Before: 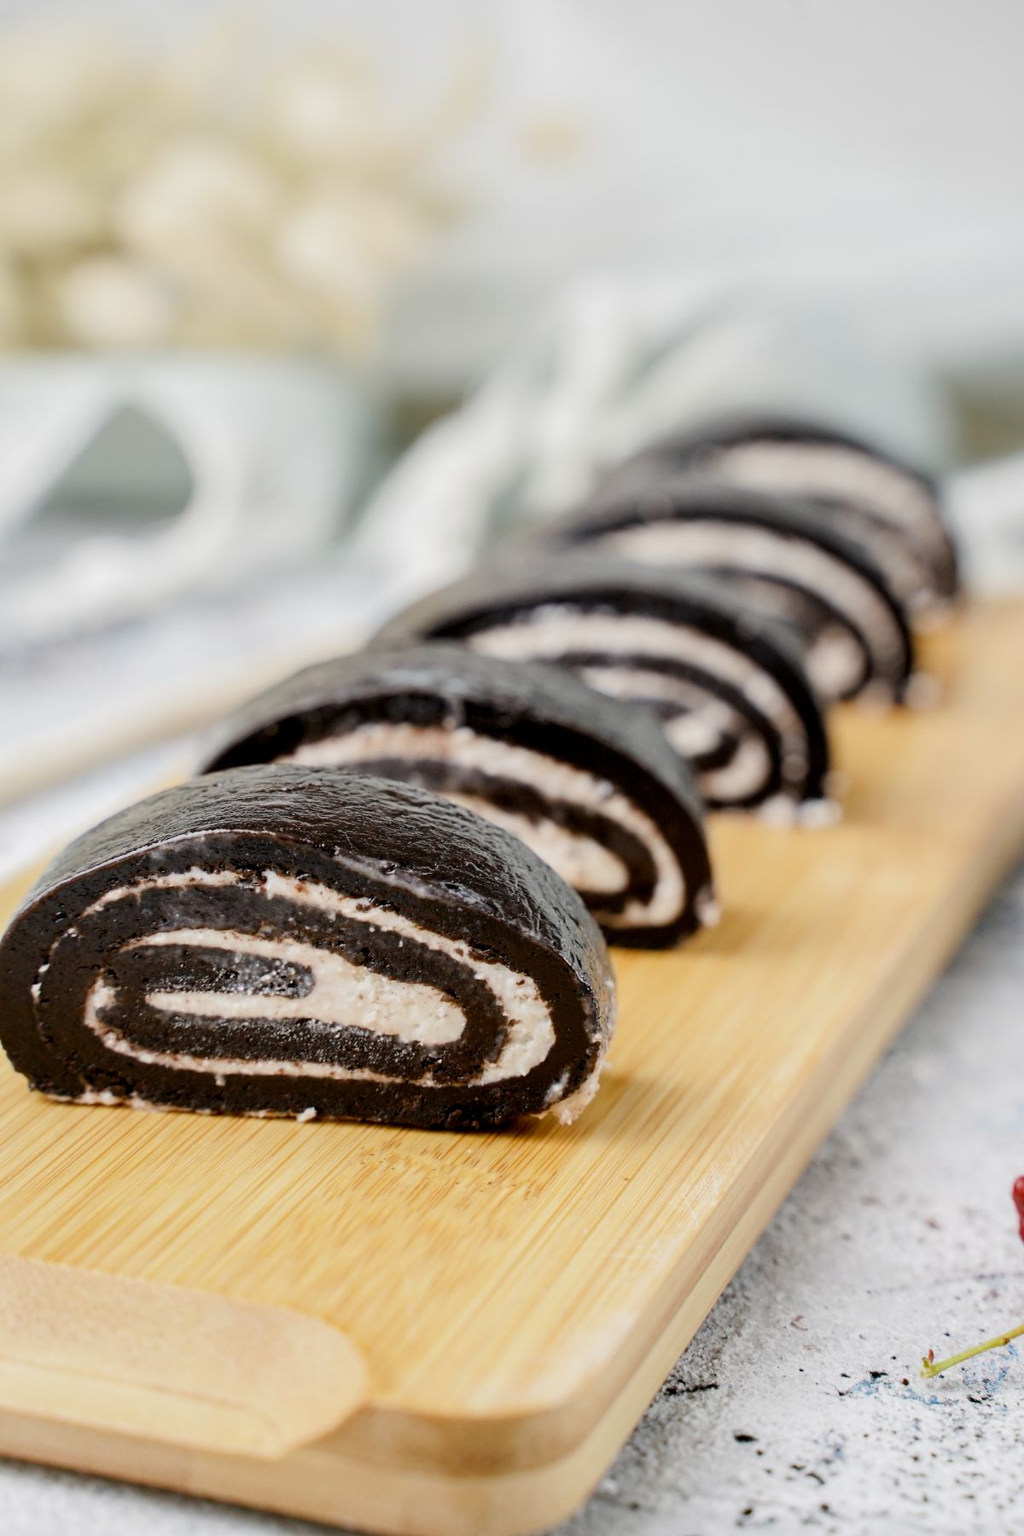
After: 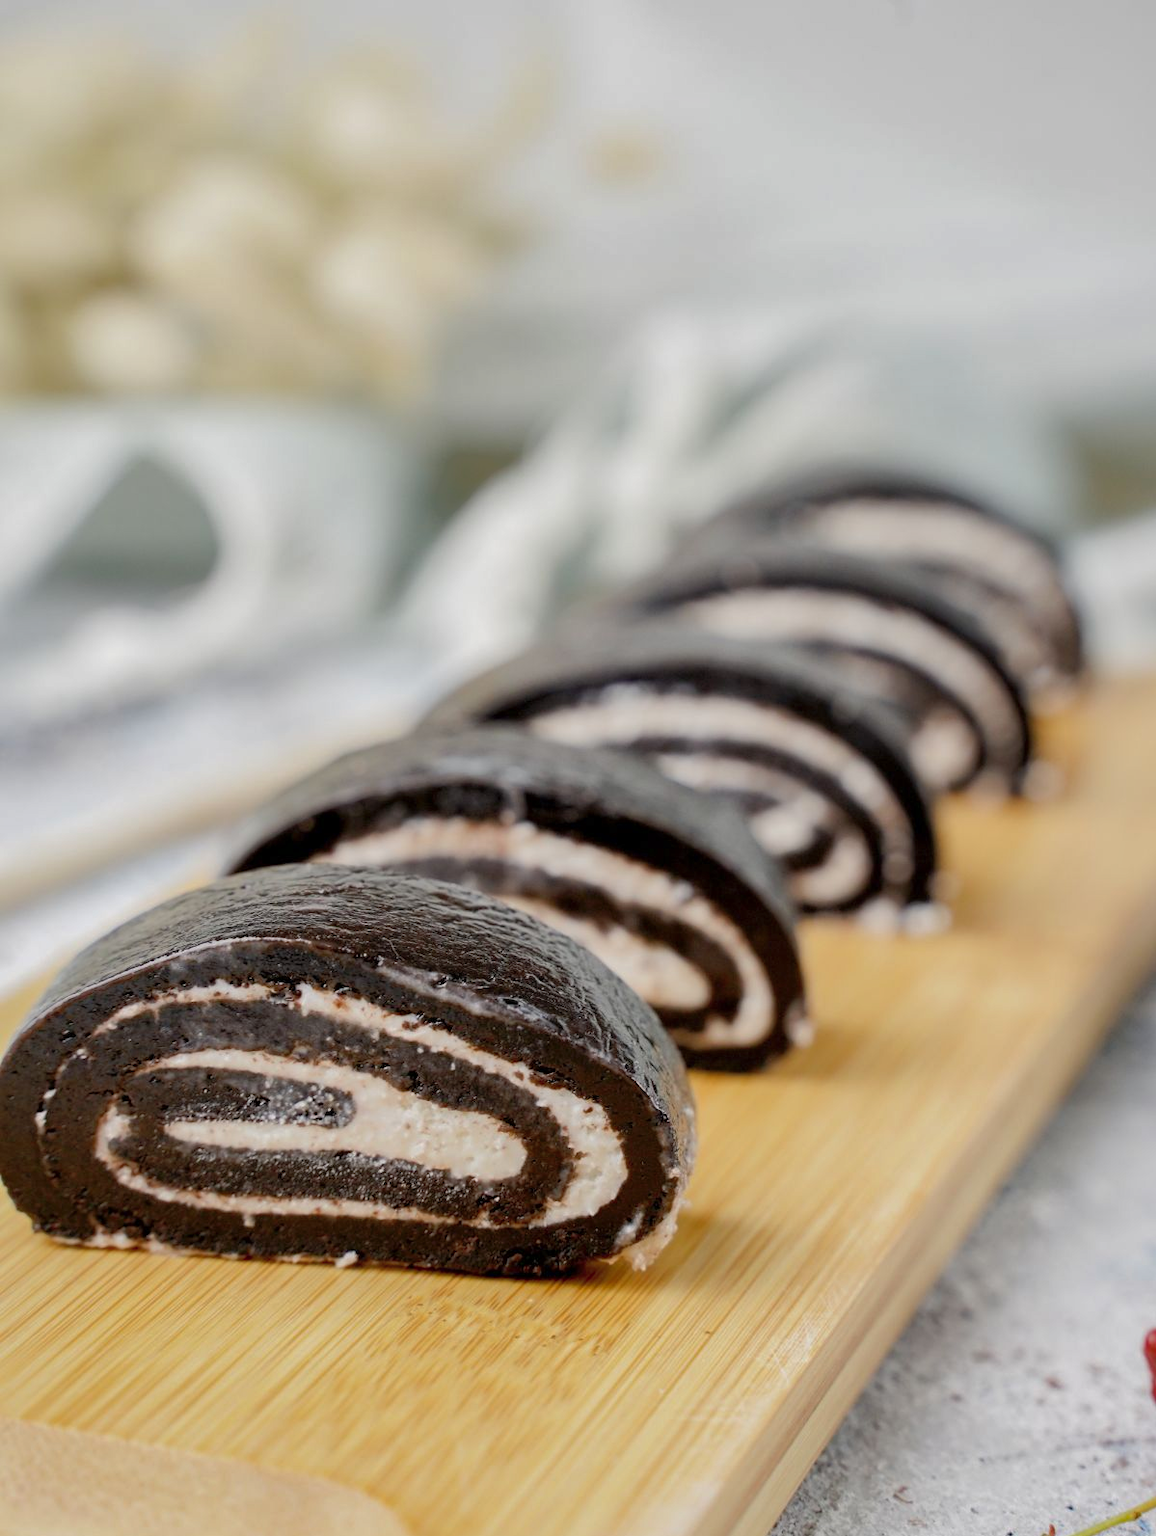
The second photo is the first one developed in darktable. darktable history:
shadows and highlights: on, module defaults
crop and rotate: top 0%, bottom 11.49%
